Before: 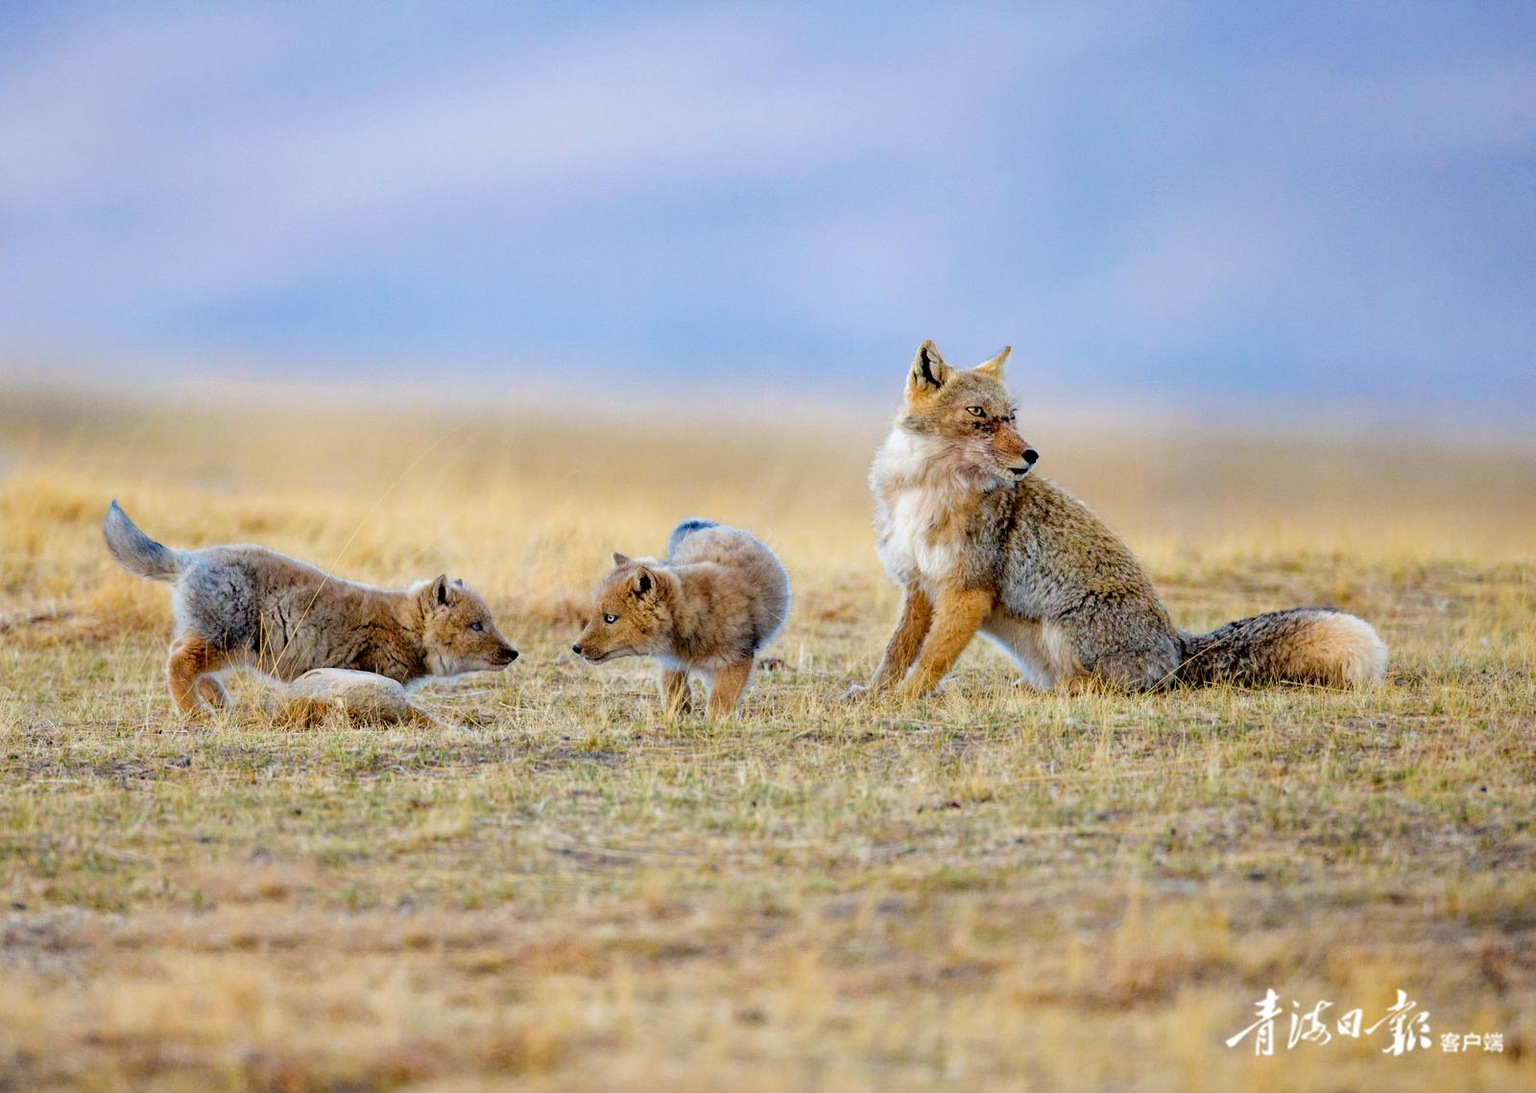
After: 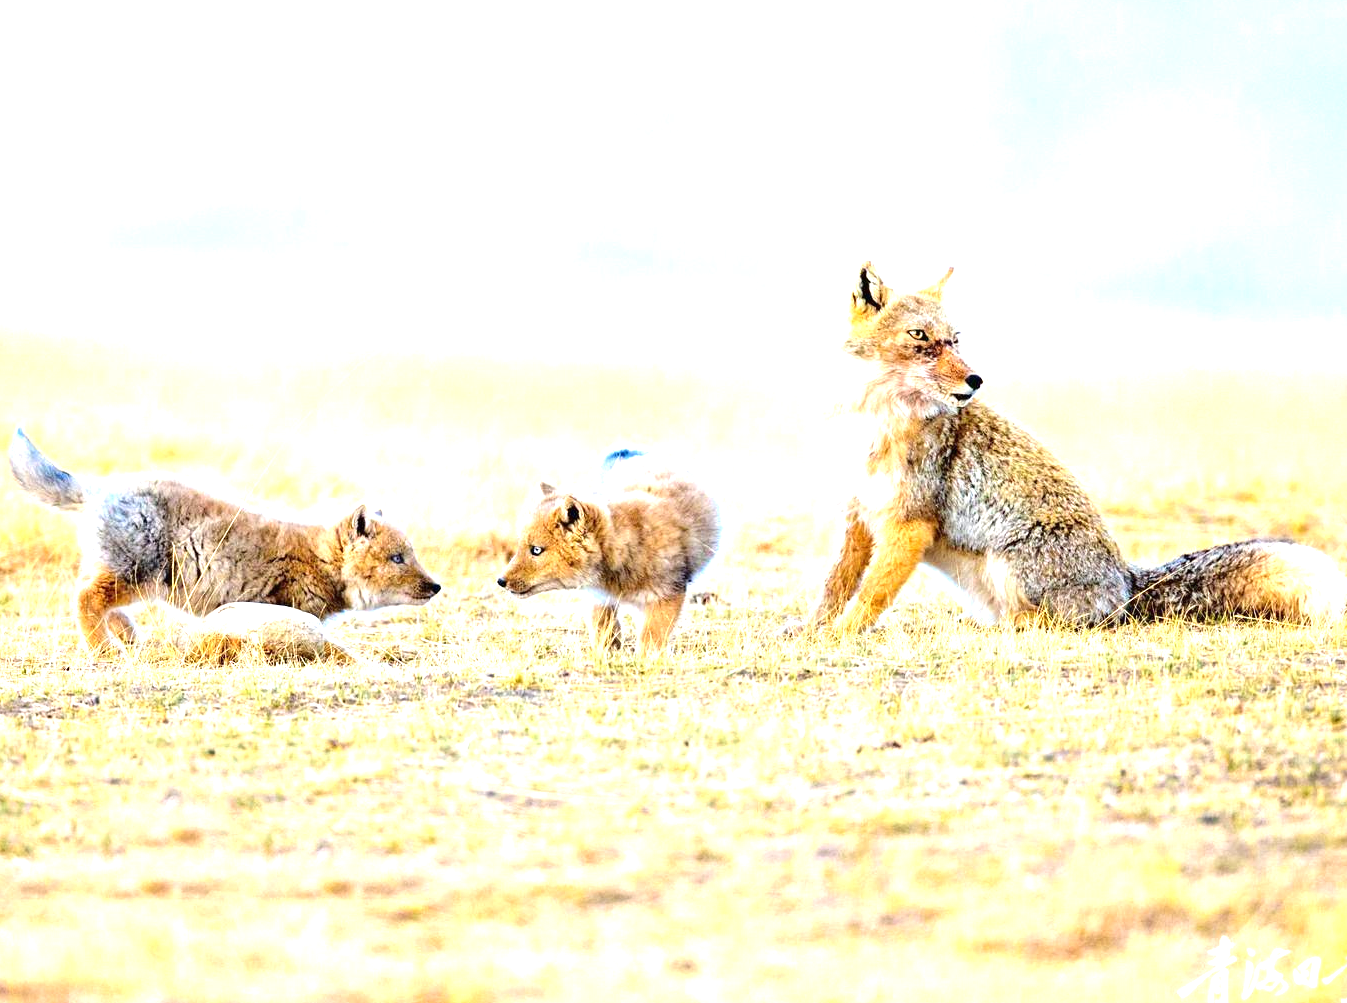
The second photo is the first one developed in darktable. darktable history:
exposure: black level correction 0, exposure 1.668 EV, compensate highlight preservation false
crop: left 6.241%, top 8.307%, right 9.538%, bottom 3.609%
